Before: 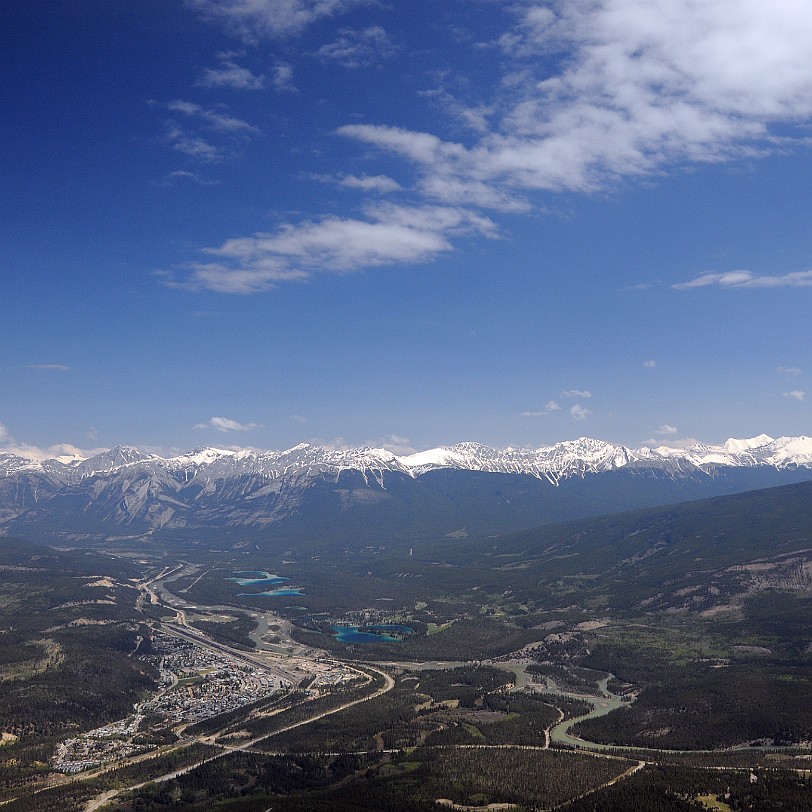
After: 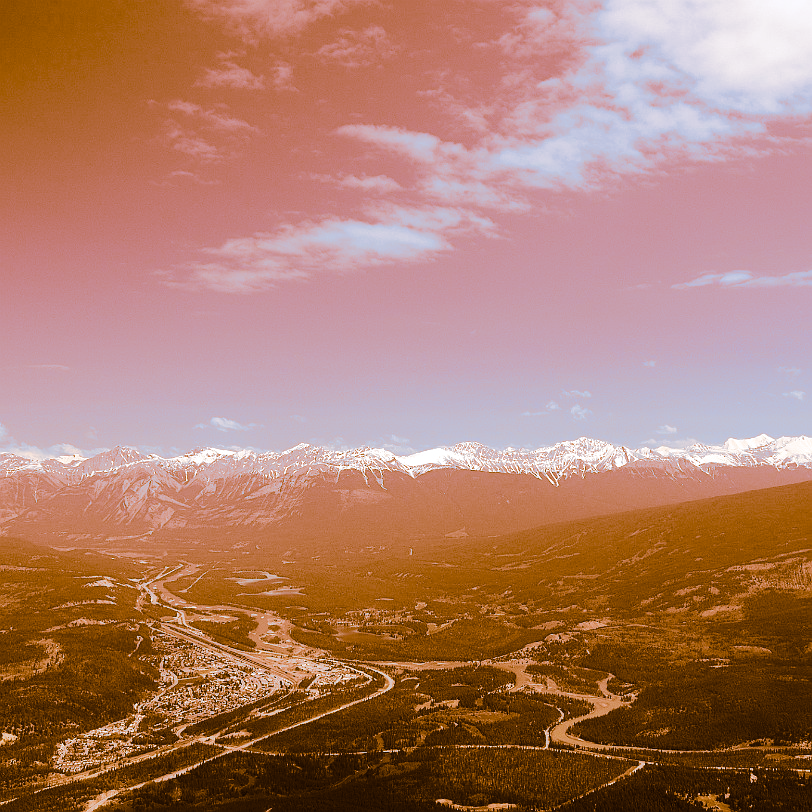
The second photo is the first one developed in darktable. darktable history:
tone curve: curves: ch0 [(0, 0) (0.003, 0.039) (0.011, 0.041) (0.025, 0.048) (0.044, 0.065) (0.069, 0.084) (0.1, 0.104) (0.136, 0.137) (0.177, 0.19) (0.224, 0.245) (0.277, 0.32) (0.335, 0.409) (0.399, 0.496) (0.468, 0.58) (0.543, 0.656) (0.623, 0.733) (0.709, 0.796) (0.801, 0.852) (0.898, 0.93) (1, 1)], preserve colors none
split-toning: shadows › hue 26°, shadows › saturation 0.92, highlights › hue 40°, highlights › saturation 0.92, balance -63, compress 0%
color calibration: illuminant as shot in camera, x 0.358, y 0.373, temperature 4628.91 K
